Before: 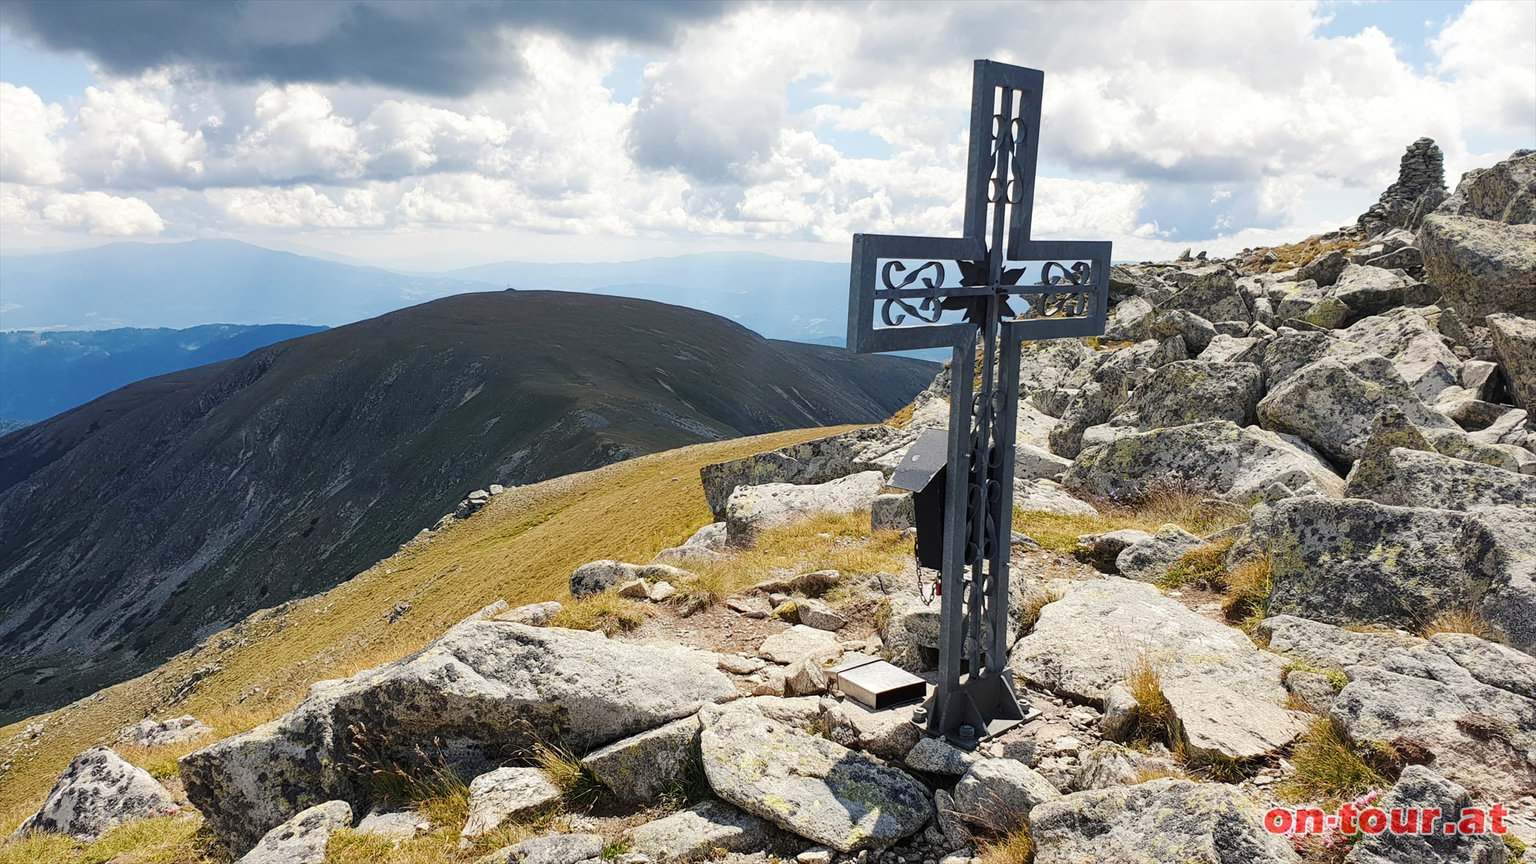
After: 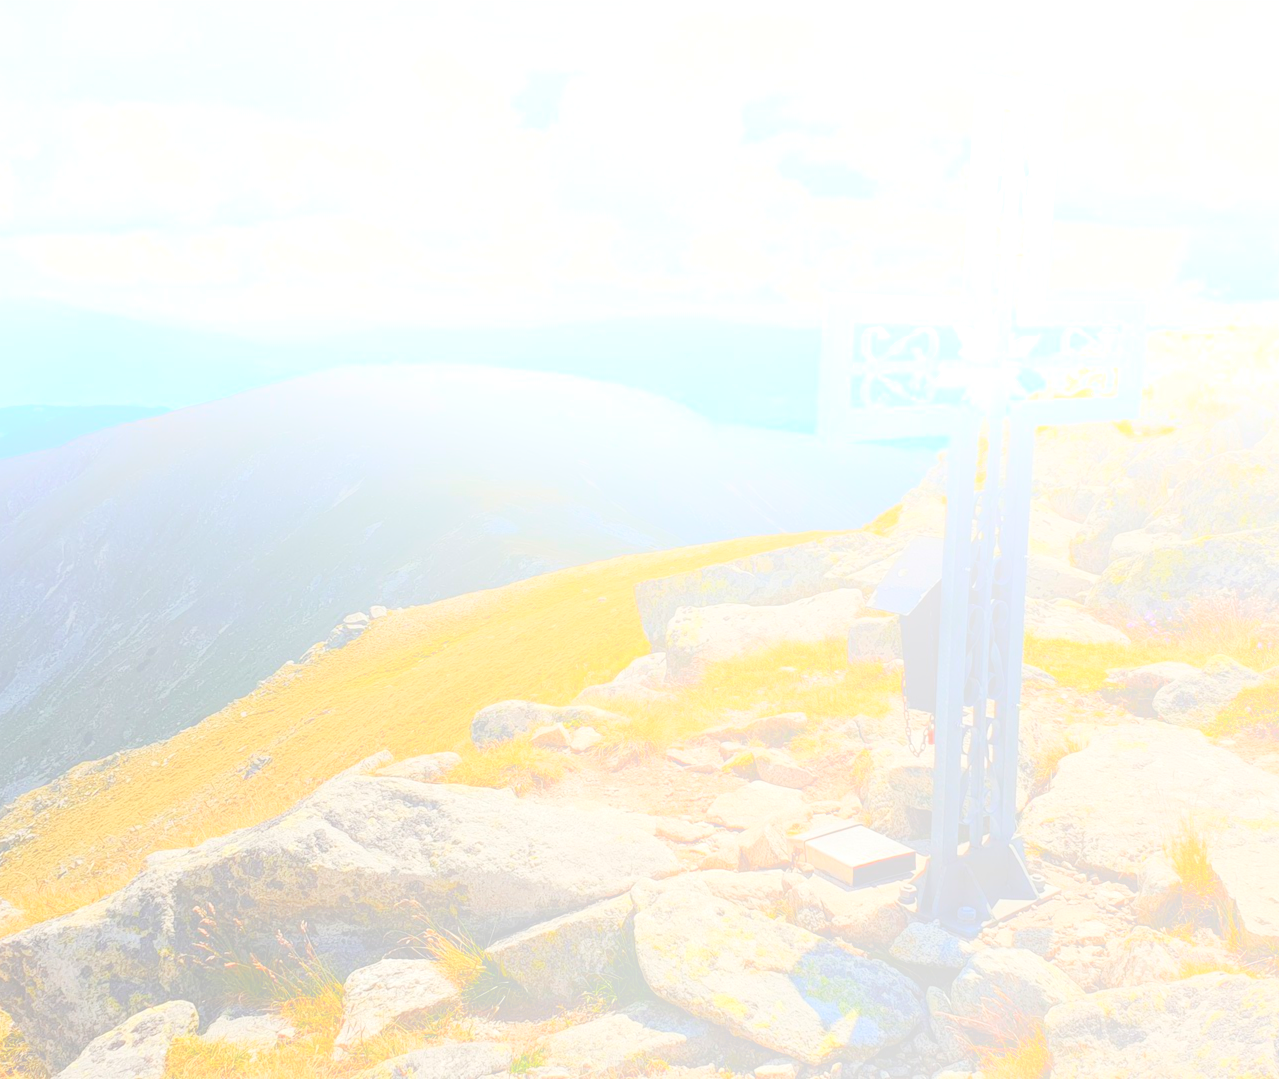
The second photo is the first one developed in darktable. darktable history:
bloom: size 70%, threshold 25%, strength 70%
white balance: emerald 1
crop and rotate: left 12.648%, right 20.685%
